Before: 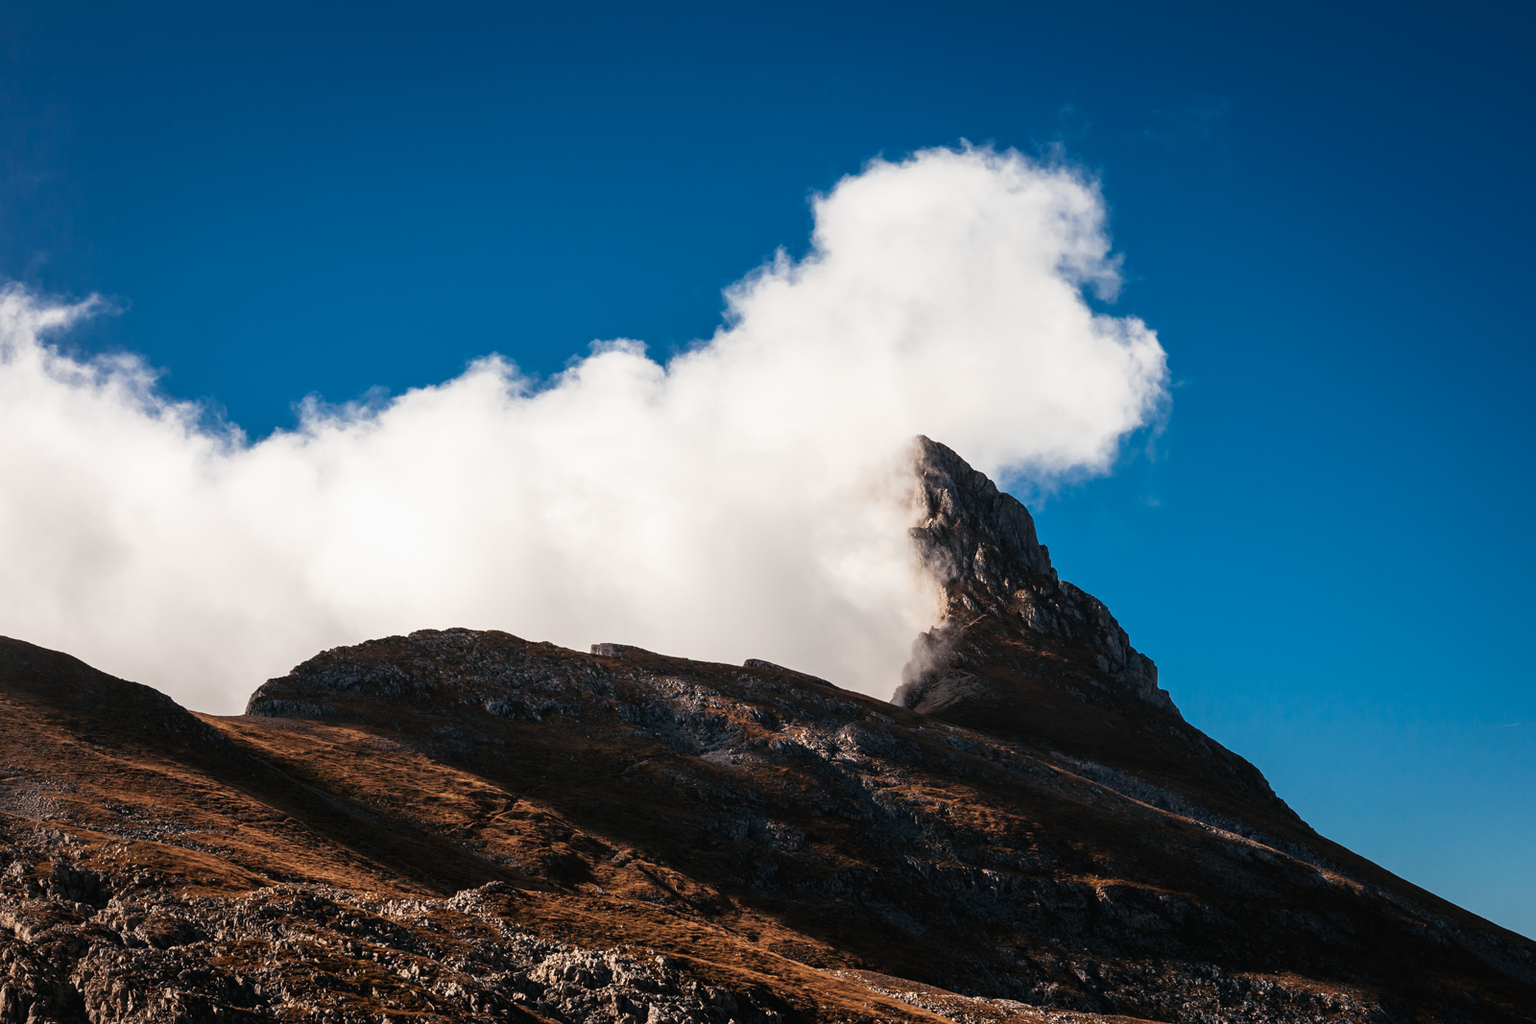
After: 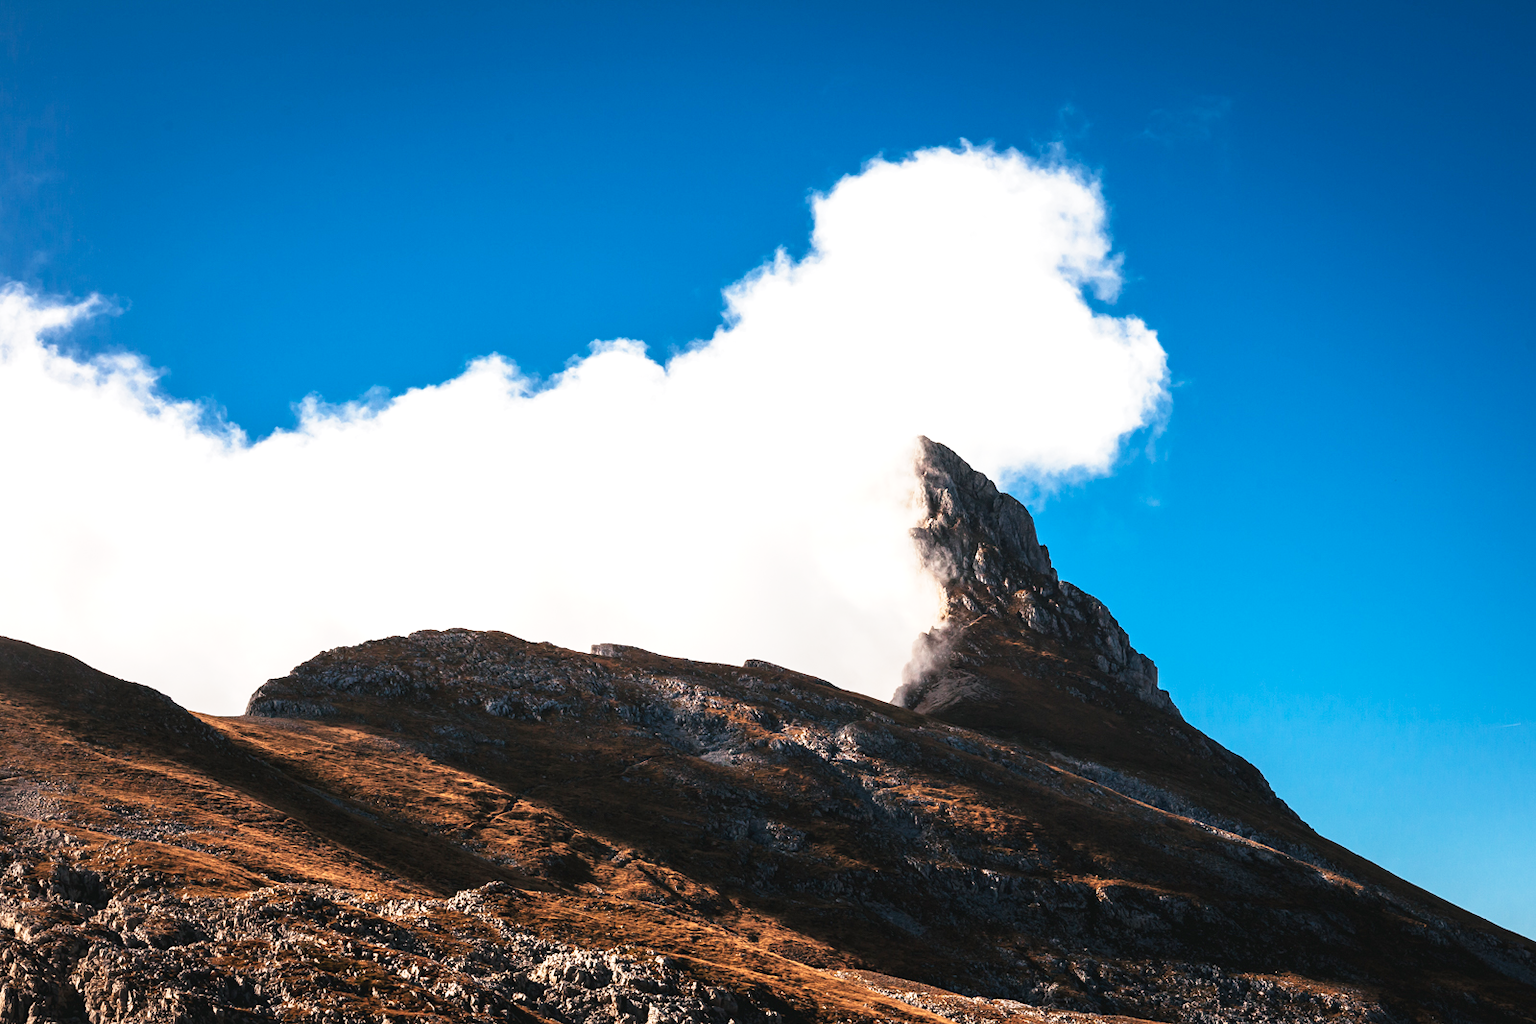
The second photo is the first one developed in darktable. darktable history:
exposure: black level correction 0, exposure 0.499 EV, compensate highlight preservation false
base curve: curves: ch0 [(0, 0) (0.579, 0.807) (1, 1)], preserve colors none
